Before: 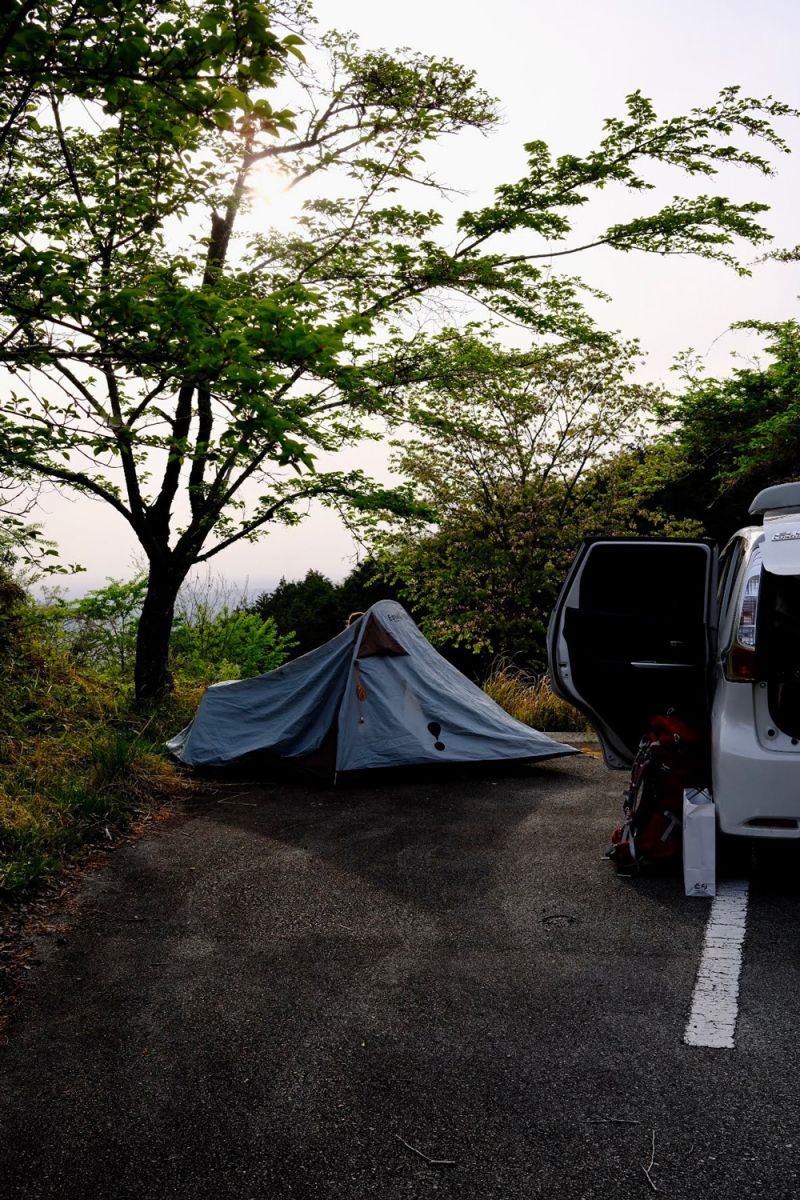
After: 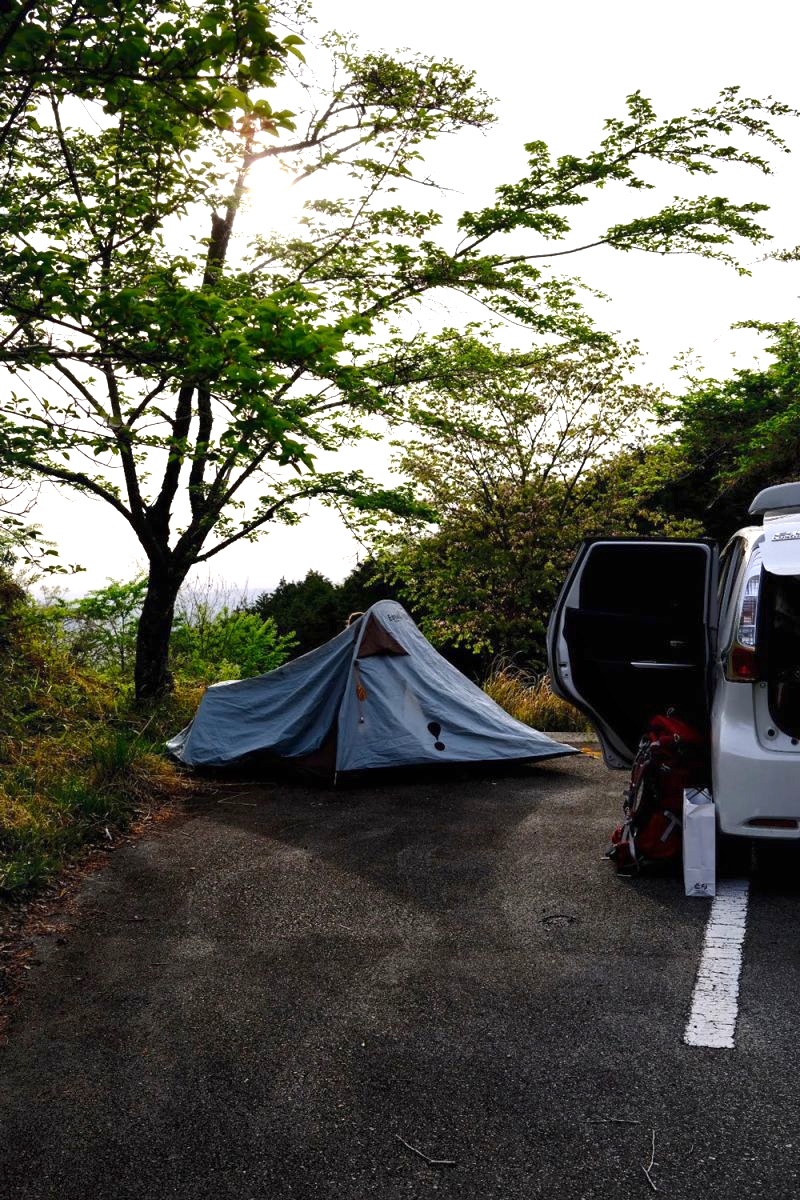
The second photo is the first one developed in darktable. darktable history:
shadows and highlights: shadows 61.38, white point adjustment 0.529, highlights -33.86, compress 83.63%
contrast brightness saturation: contrast 0.034, brightness -0.035
exposure: black level correction 0, exposure 0.7 EV, compensate highlight preservation false
